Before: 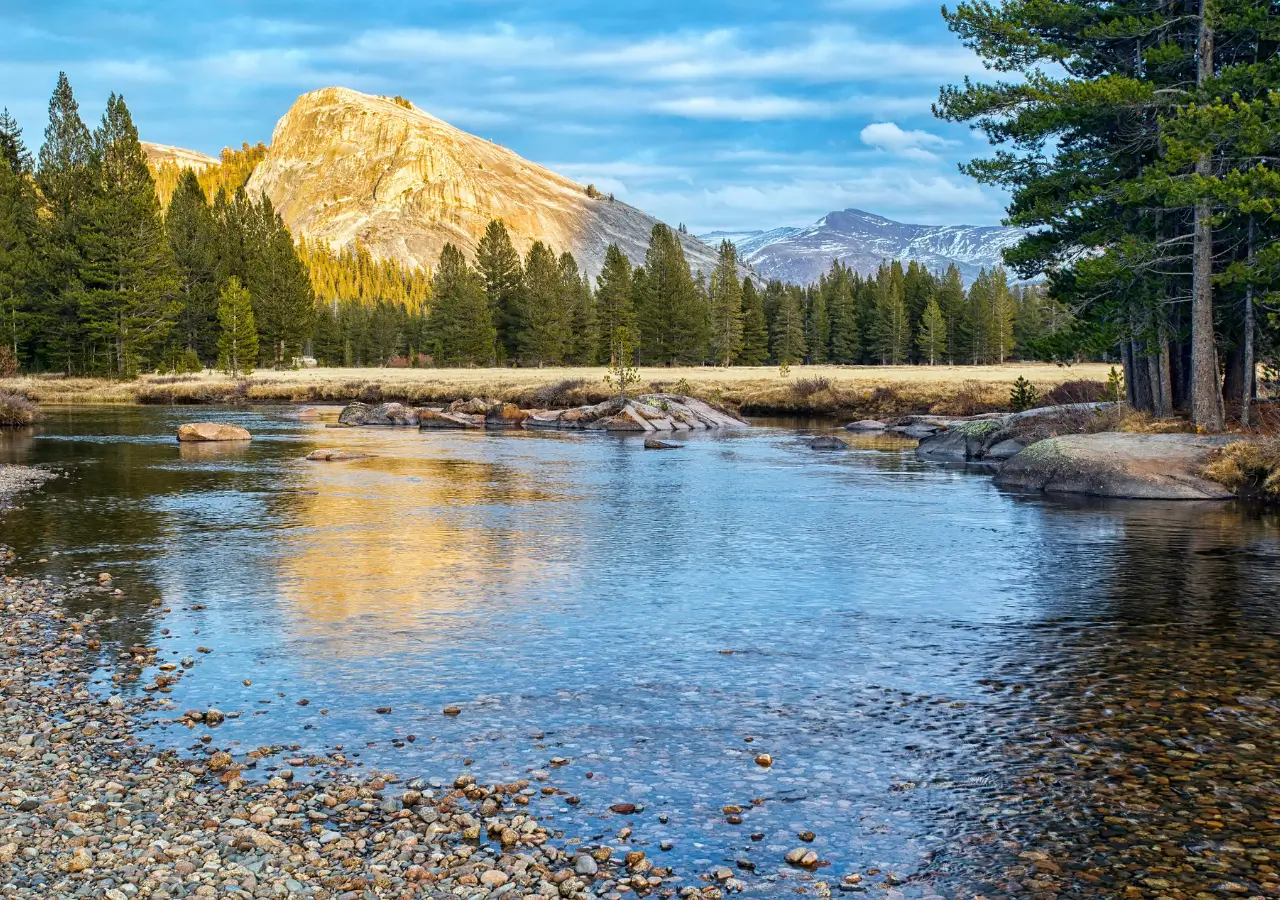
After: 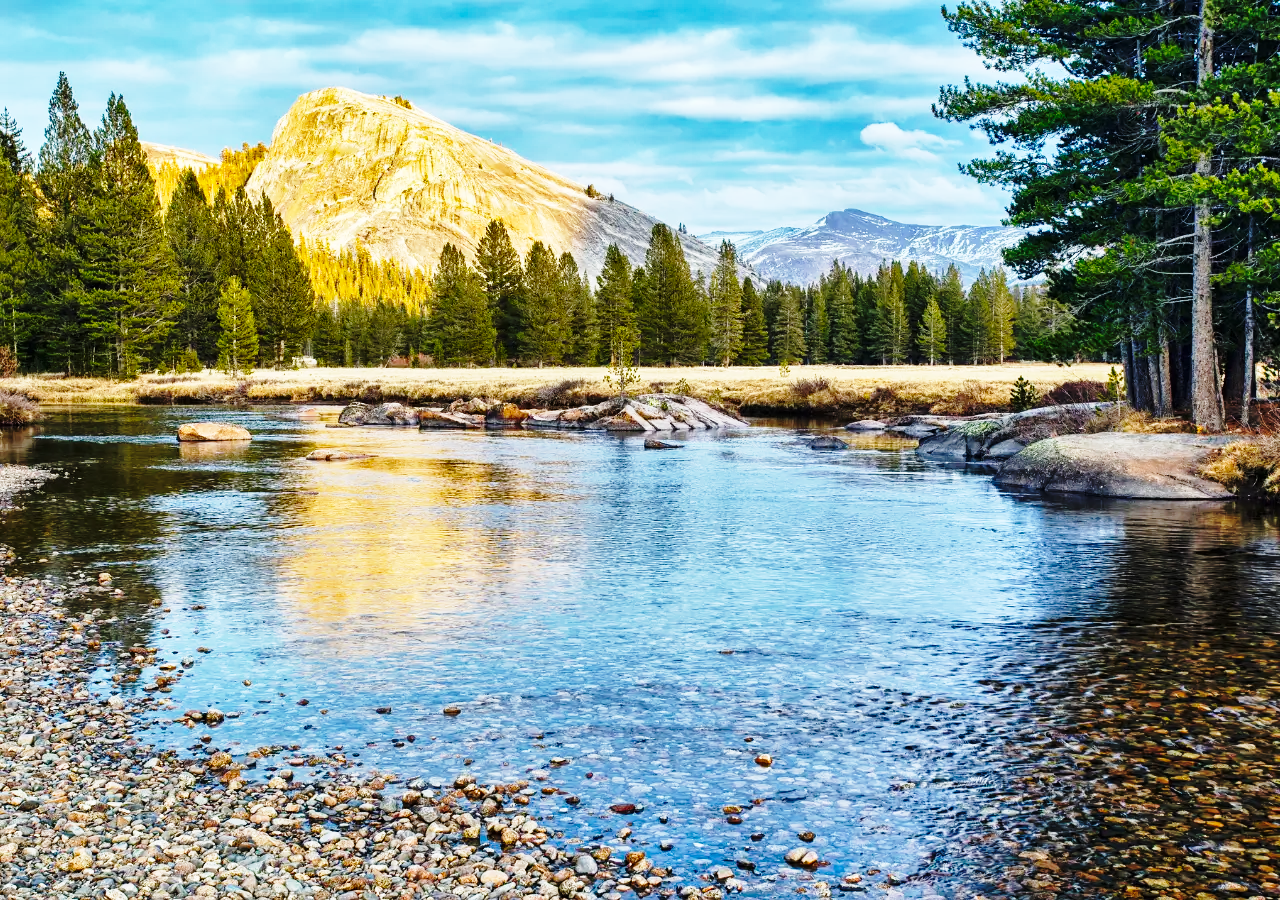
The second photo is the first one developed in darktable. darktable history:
base curve: curves: ch0 [(0, 0) (0.04, 0.03) (0.133, 0.232) (0.448, 0.748) (0.843, 0.968) (1, 1)], preserve colors none
shadows and highlights: soften with gaussian
